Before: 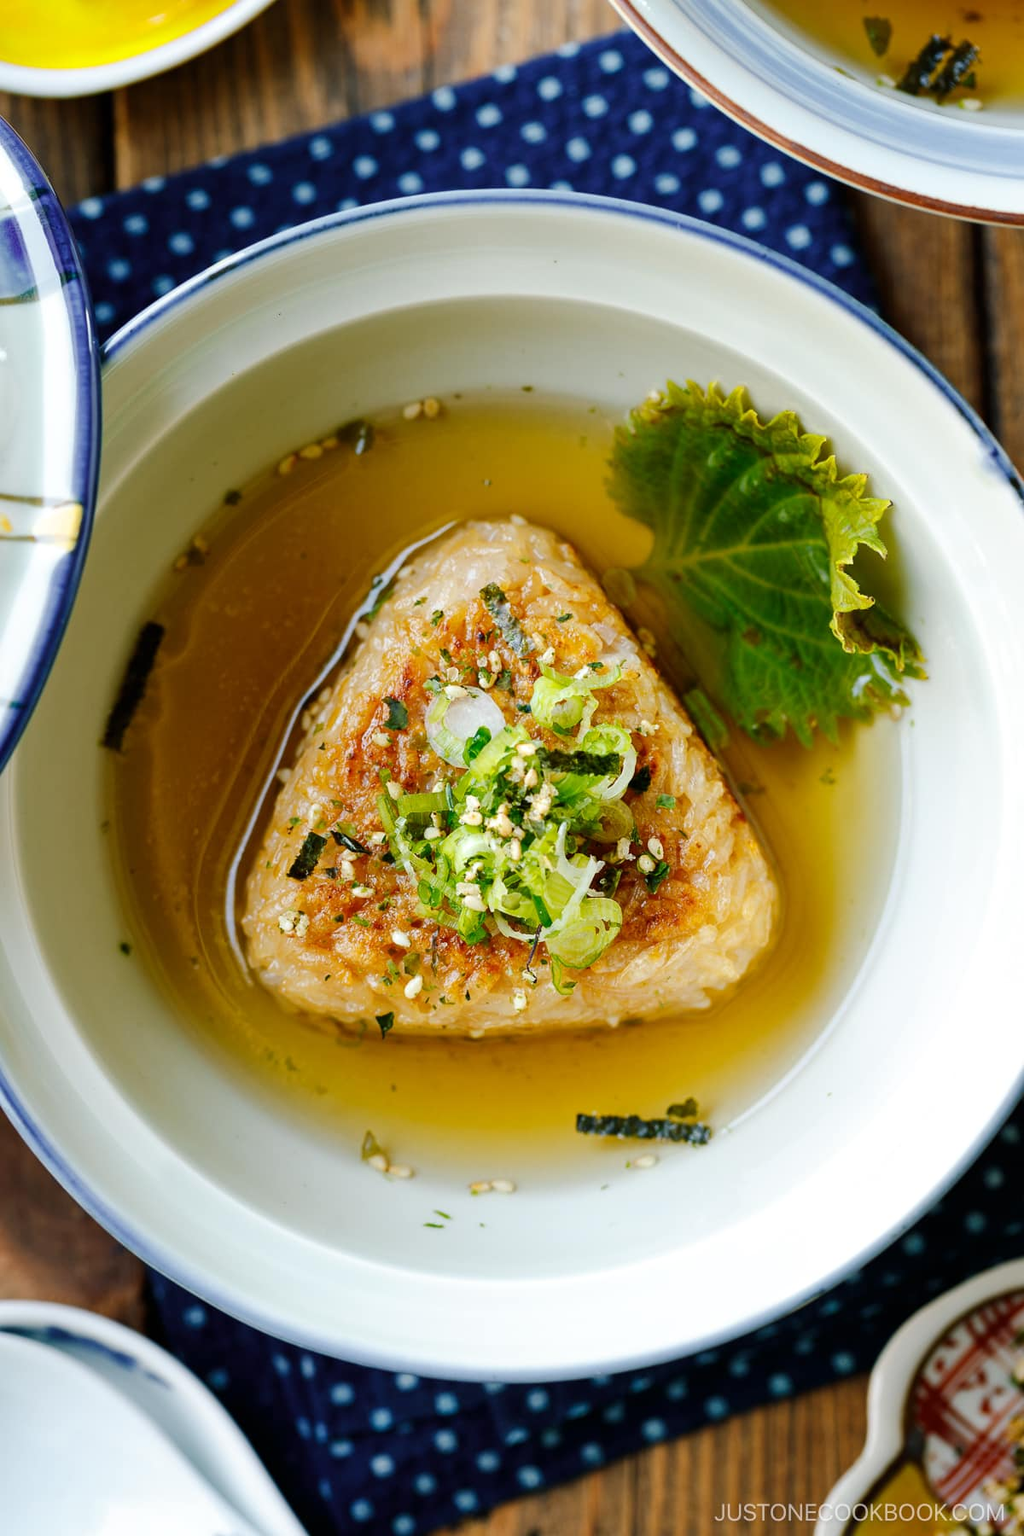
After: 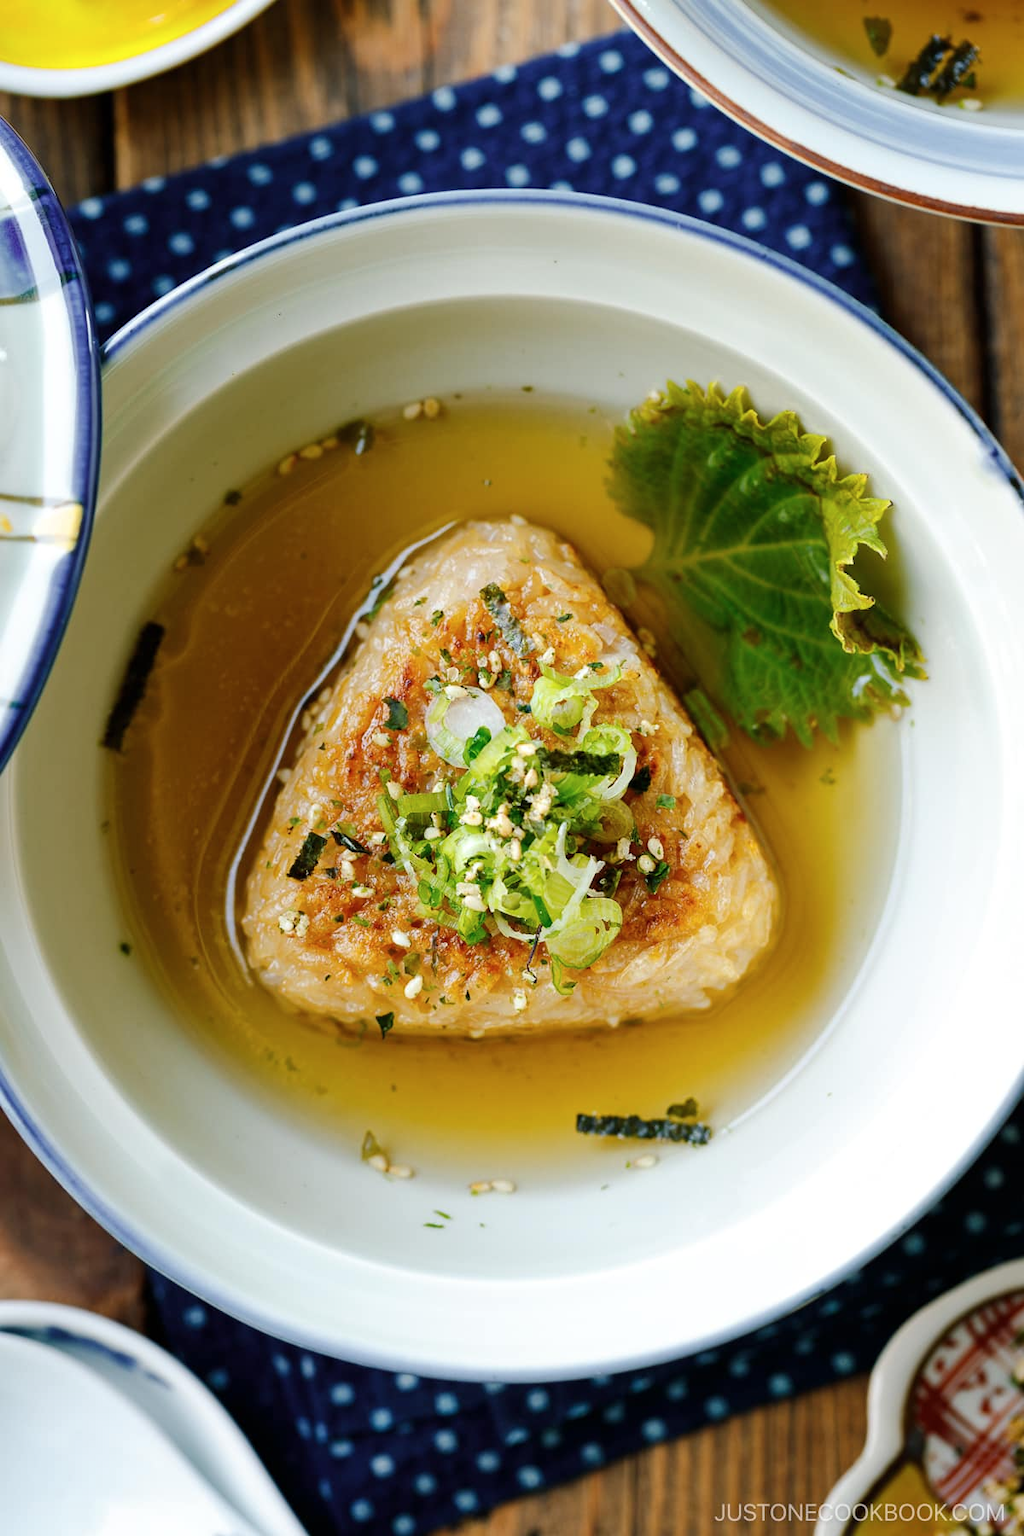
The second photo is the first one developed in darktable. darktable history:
contrast brightness saturation: saturation -0.046
